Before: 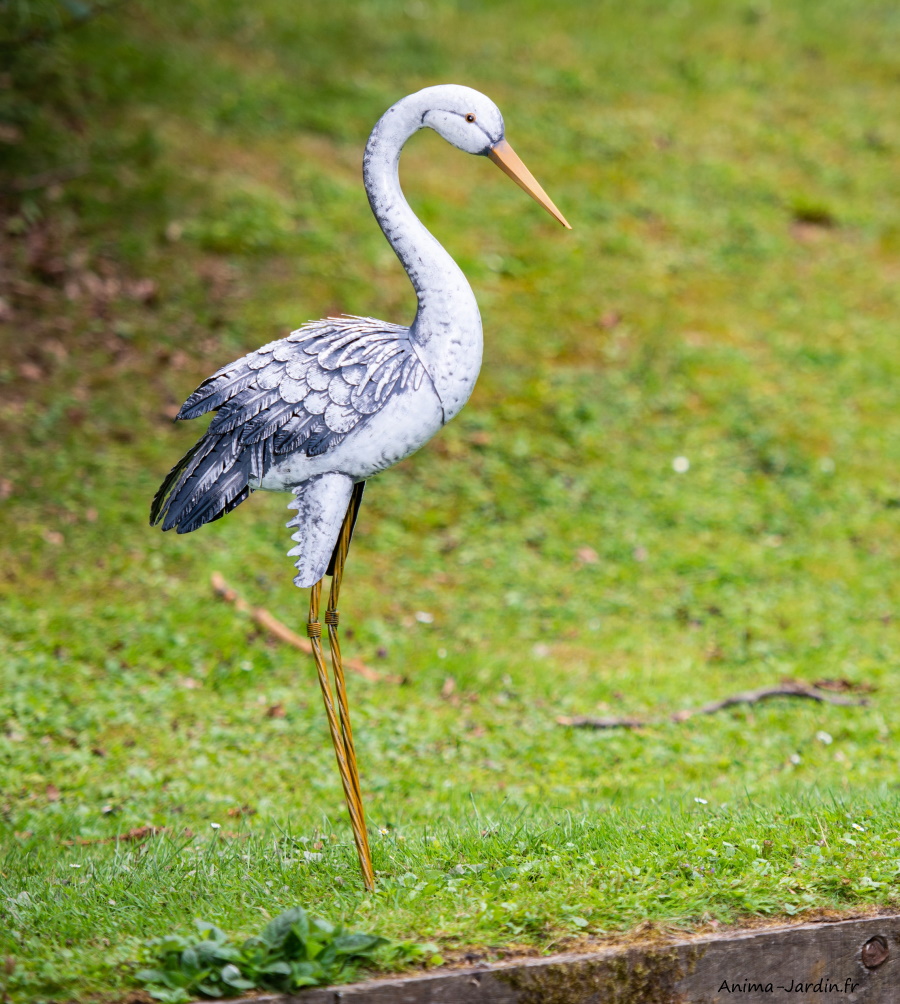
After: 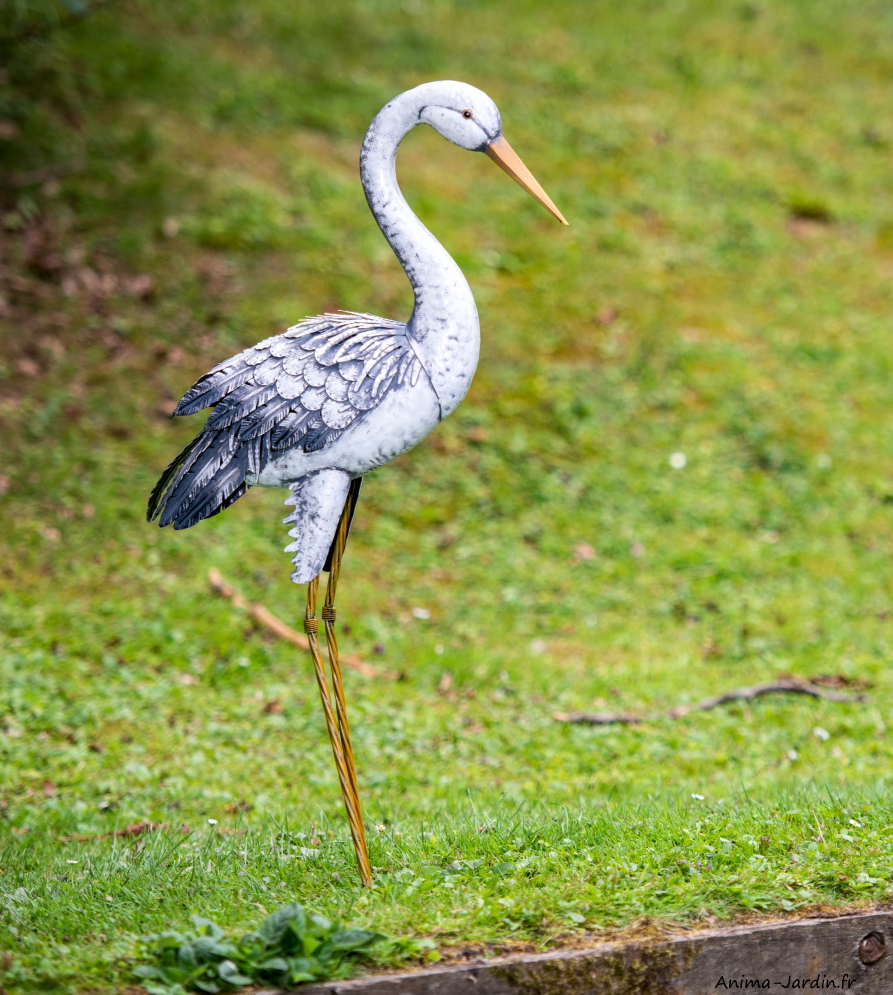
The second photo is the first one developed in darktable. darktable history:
local contrast: highlights 100%, shadows 100%, detail 120%, midtone range 0.2
crop: left 0.434%, top 0.485%, right 0.244%, bottom 0.386%
